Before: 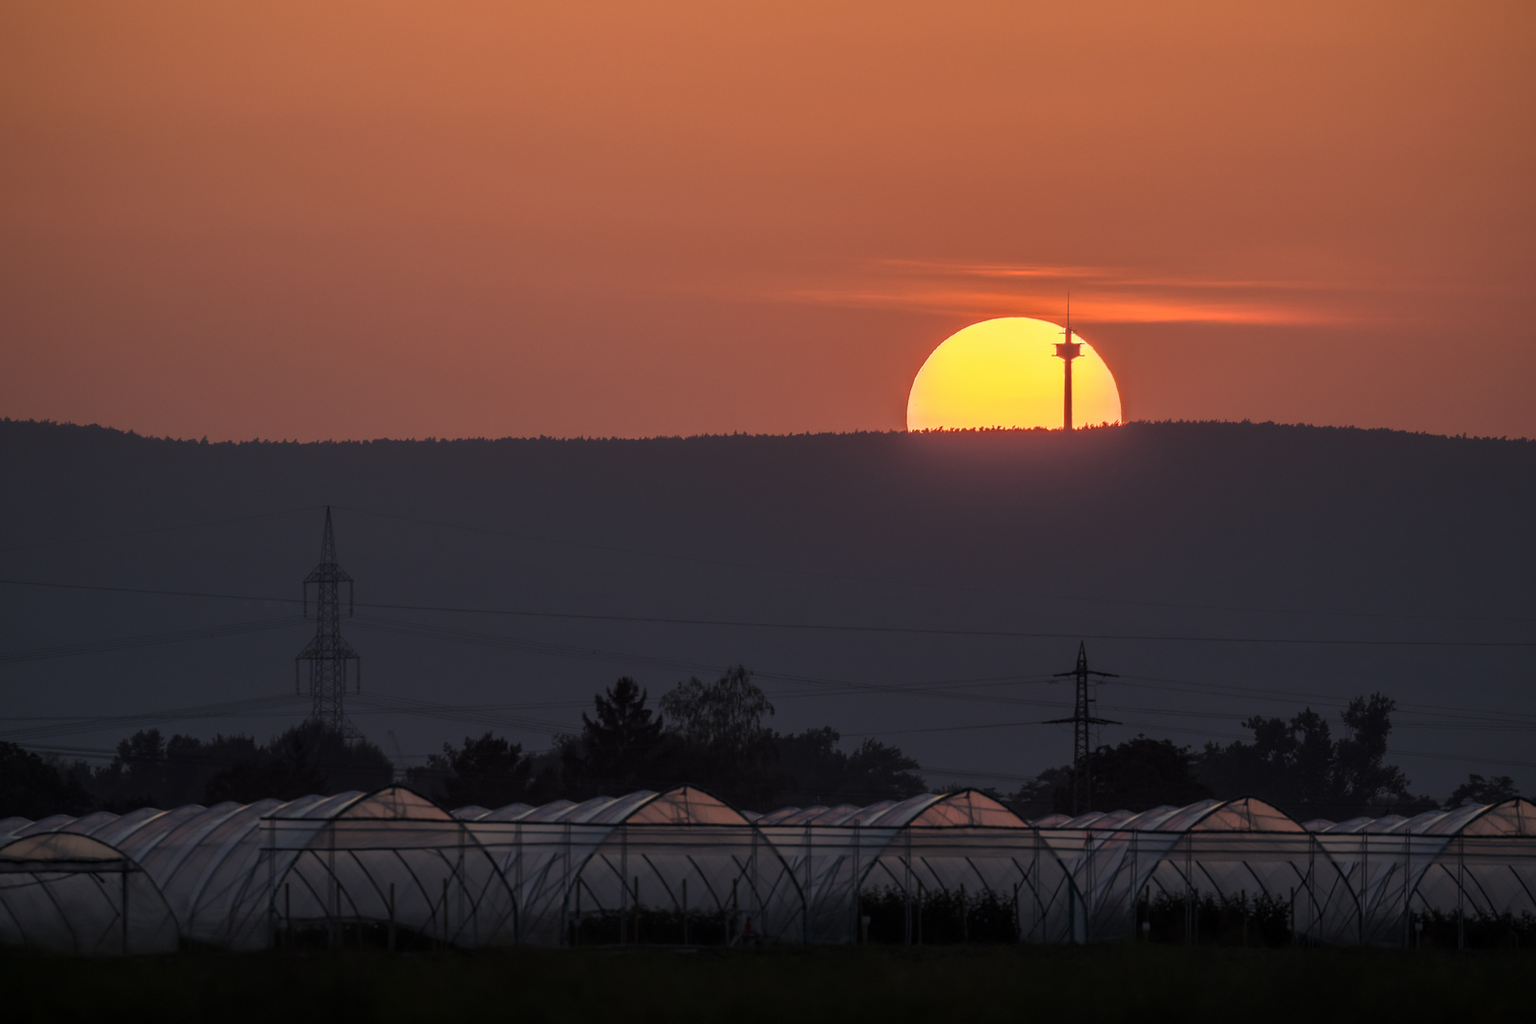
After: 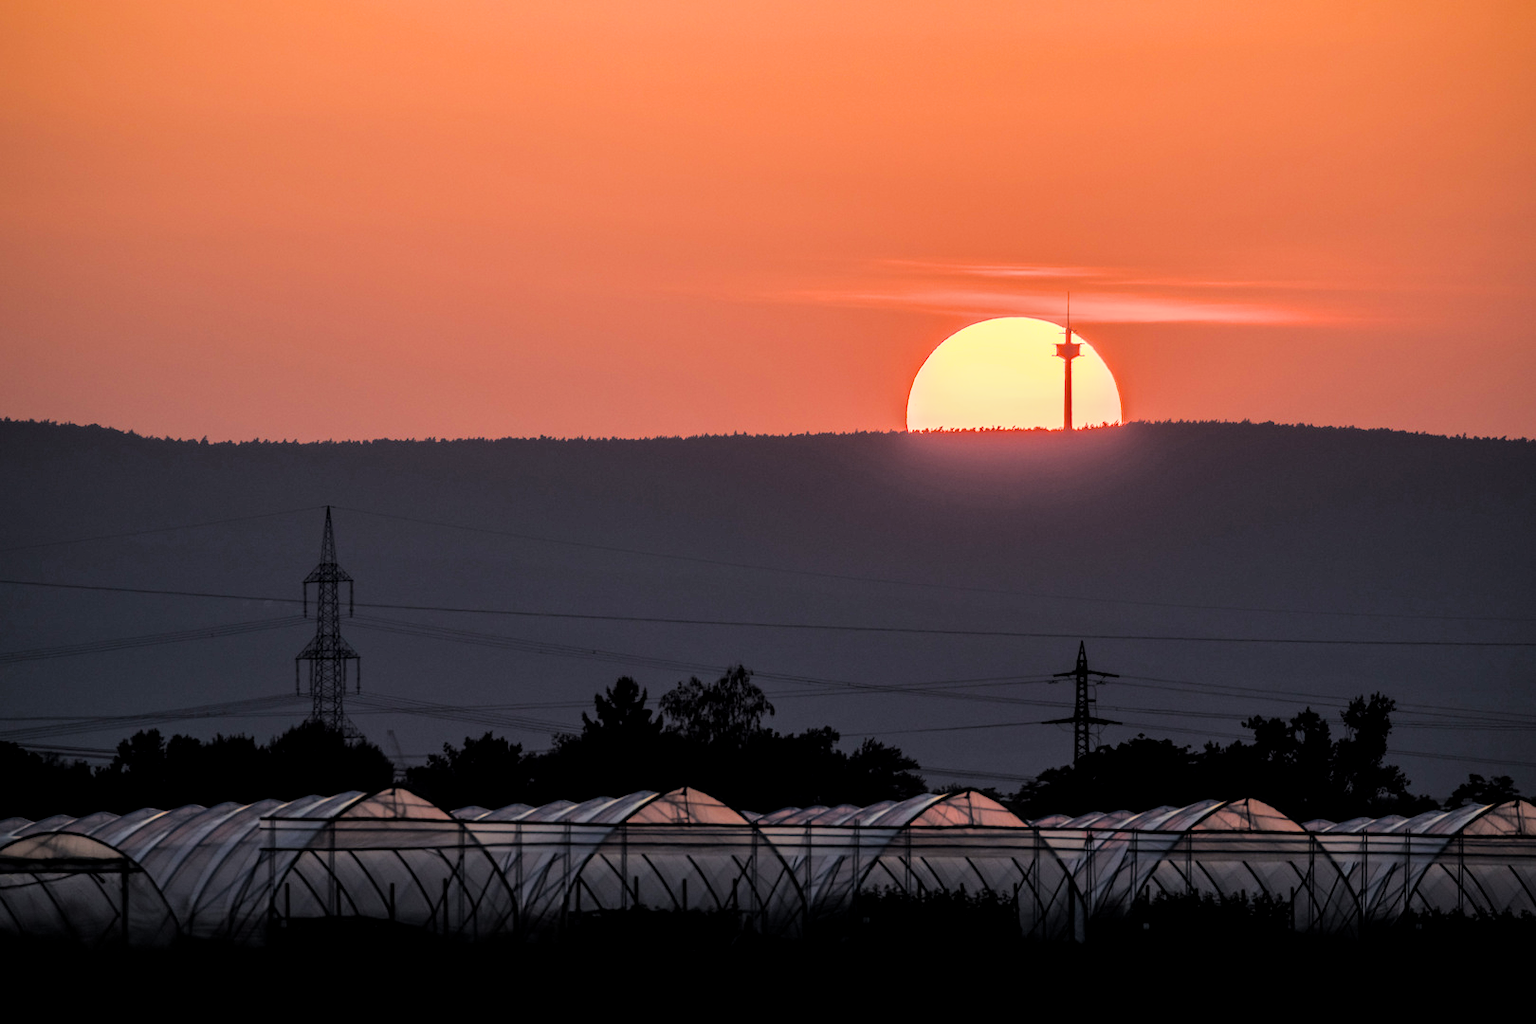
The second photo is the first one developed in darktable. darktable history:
local contrast: on, module defaults
exposure: black level correction 0, exposure 1.1 EV, compensate exposure bias true, compensate highlight preservation false
filmic rgb: black relative exposure -5 EV, hardness 2.88, contrast 1.3
color balance rgb: perceptual saturation grading › global saturation 20%, global vibrance 10%
